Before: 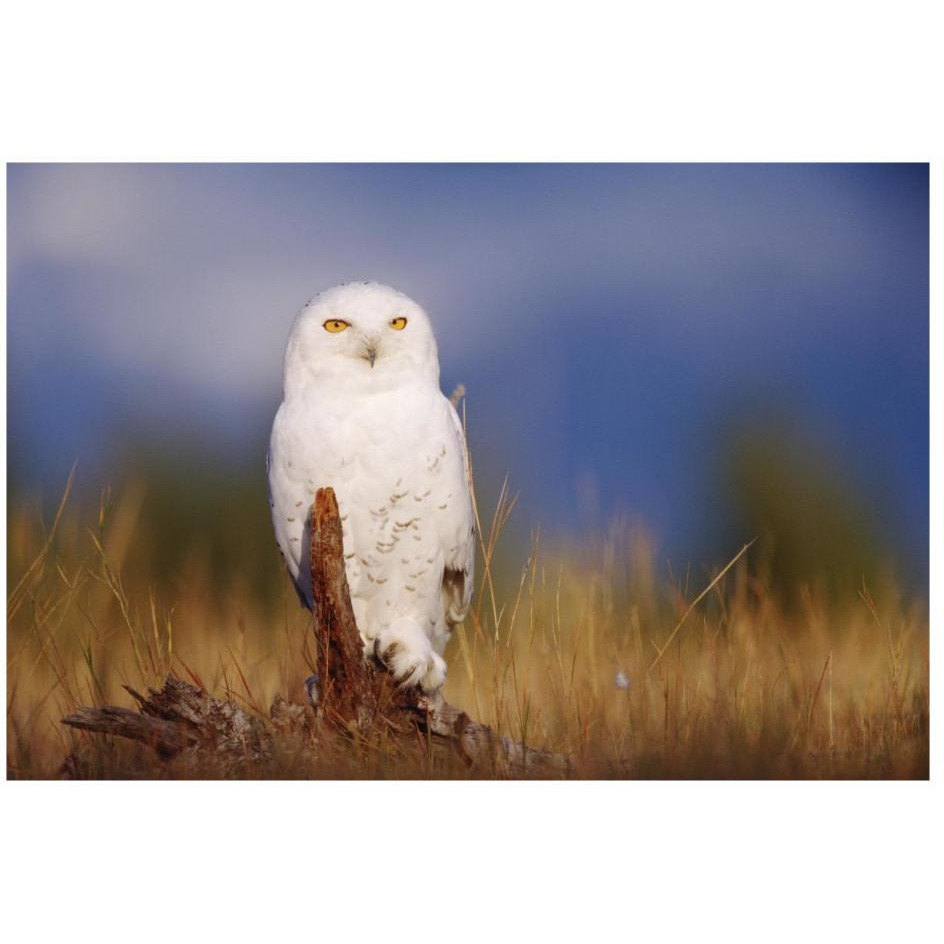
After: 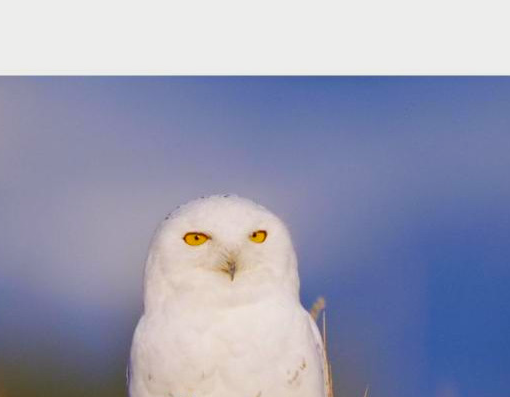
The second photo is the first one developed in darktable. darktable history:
color balance rgb: power › chroma 0.222%, power › hue 61.64°, perceptual saturation grading › global saturation 29.724%, contrast -9.551%
contrast brightness saturation: saturation 0.097
crop: left 14.93%, top 9.261%, right 30.963%, bottom 48.602%
